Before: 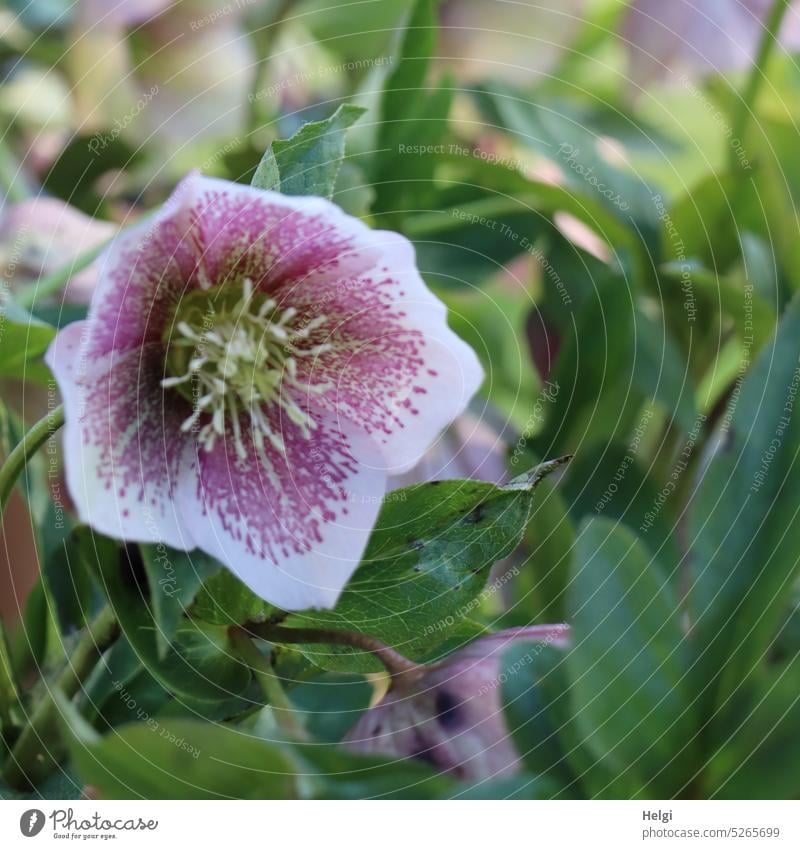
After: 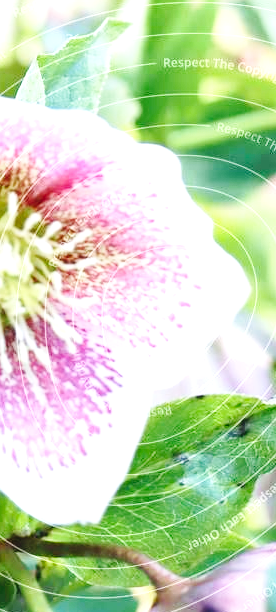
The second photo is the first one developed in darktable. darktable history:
base curve: curves: ch0 [(0, 0) (0.036, 0.025) (0.121, 0.166) (0.206, 0.329) (0.605, 0.79) (1, 1)], preserve colors none
exposure: black level correction 0, exposure 1.761 EV, compensate highlight preservation false
crop and rotate: left 29.581%, top 10.158%, right 35.847%, bottom 17.709%
